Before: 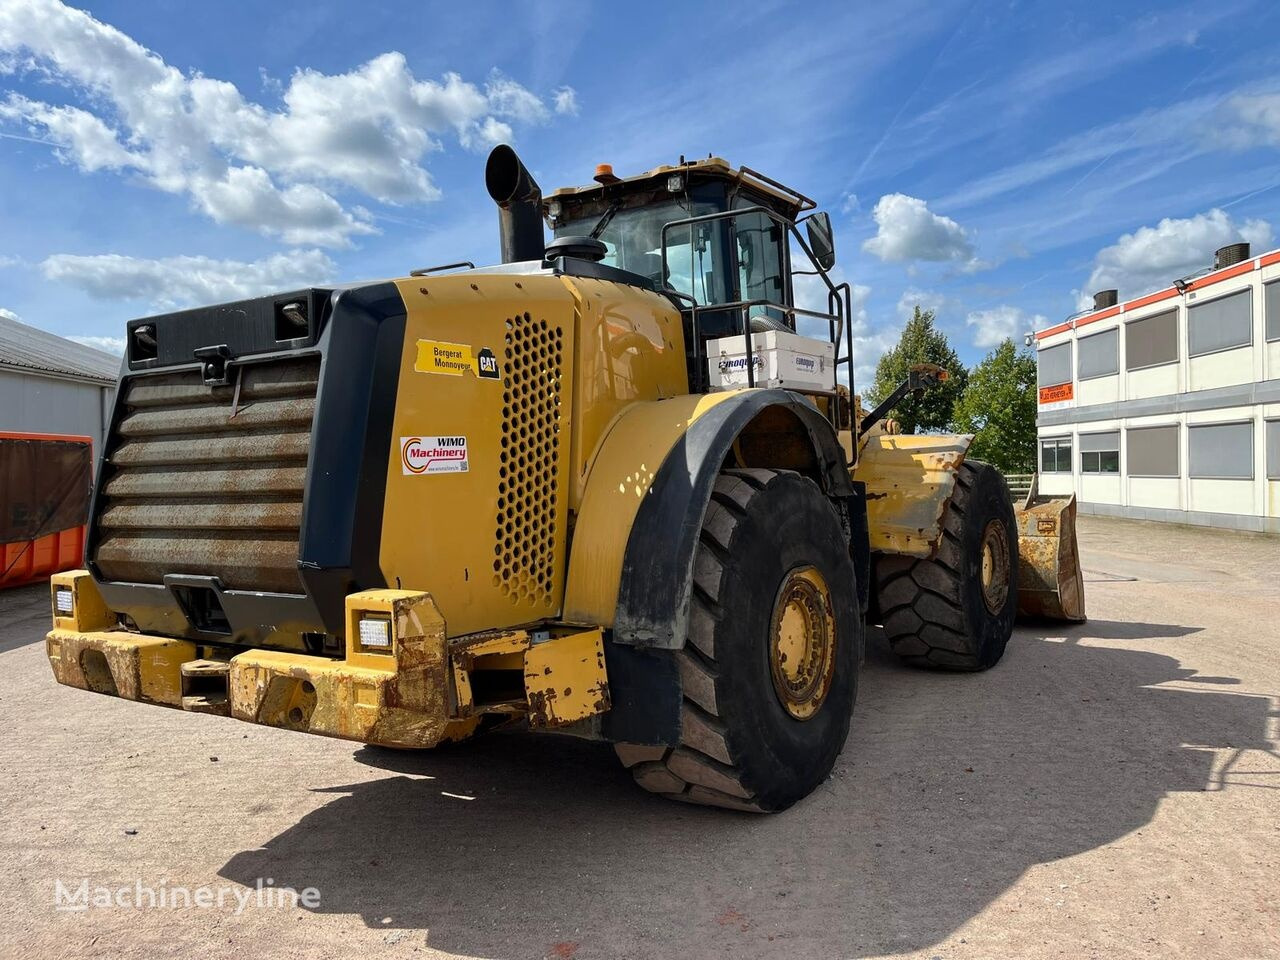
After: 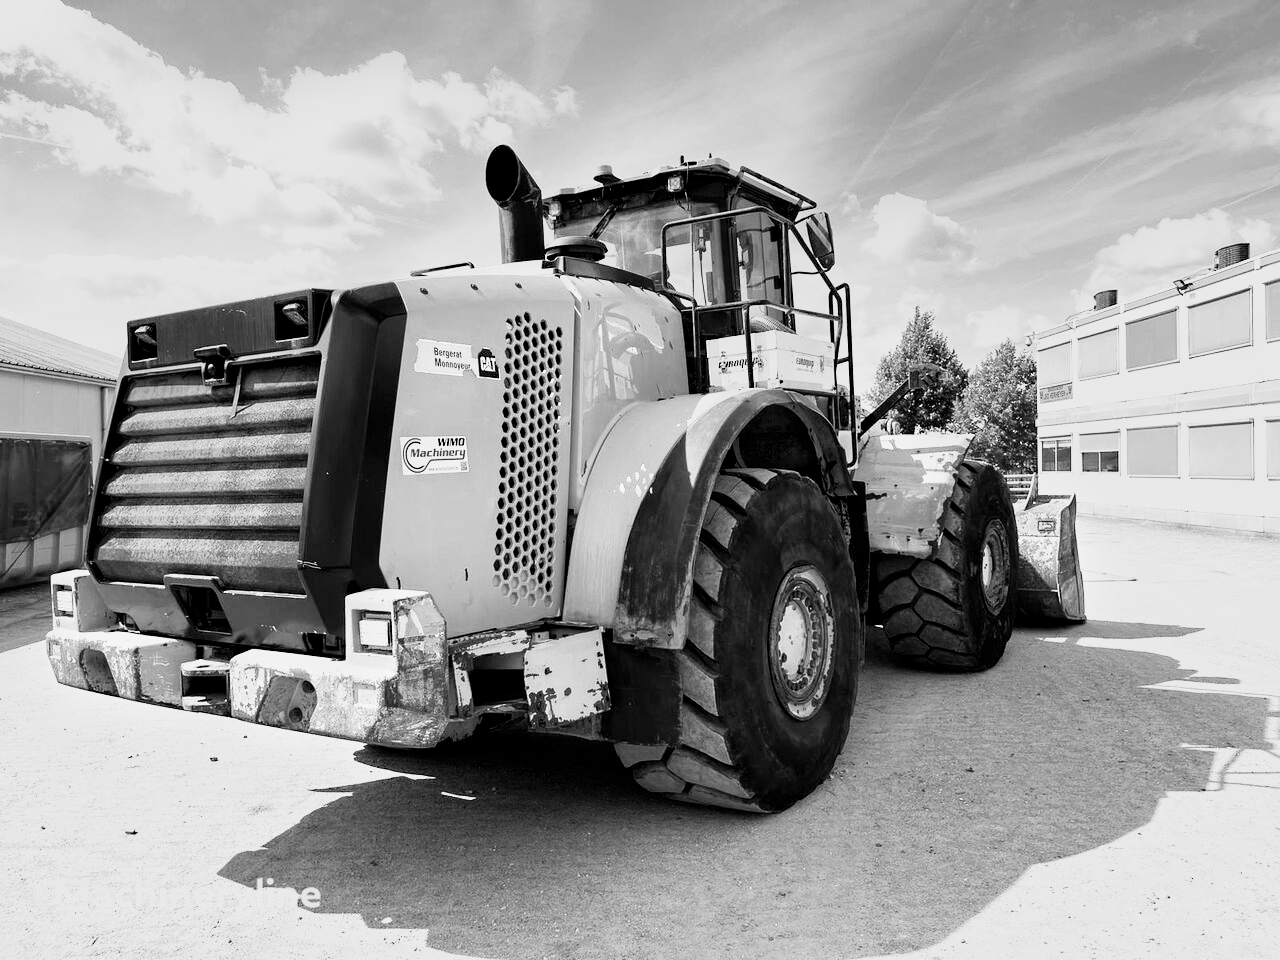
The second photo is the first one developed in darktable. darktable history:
monochrome: a 26.22, b 42.67, size 0.8
filmic rgb: middle gray luminance 12.74%, black relative exposure -10.13 EV, white relative exposure 3.47 EV, threshold 6 EV, target black luminance 0%, hardness 5.74, latitude 44.69%, contrast 1.221, highlights saturation mix 5%, shadows ↔ highlights balance 26.78%, add noise in highlights 0, preserve chrominance no, color science v3 (2019), use custom middle-gray values true, iterations of high-quality reconstruction 0, contrast in highlights soft, enable highlight reconstruction true
sharpen: radius 5.325, amount 0.312, threshold 26.433
exposure: black level correction 0, exposure 1 EV, compensate exposure bias true, compensate highlight preservation false
